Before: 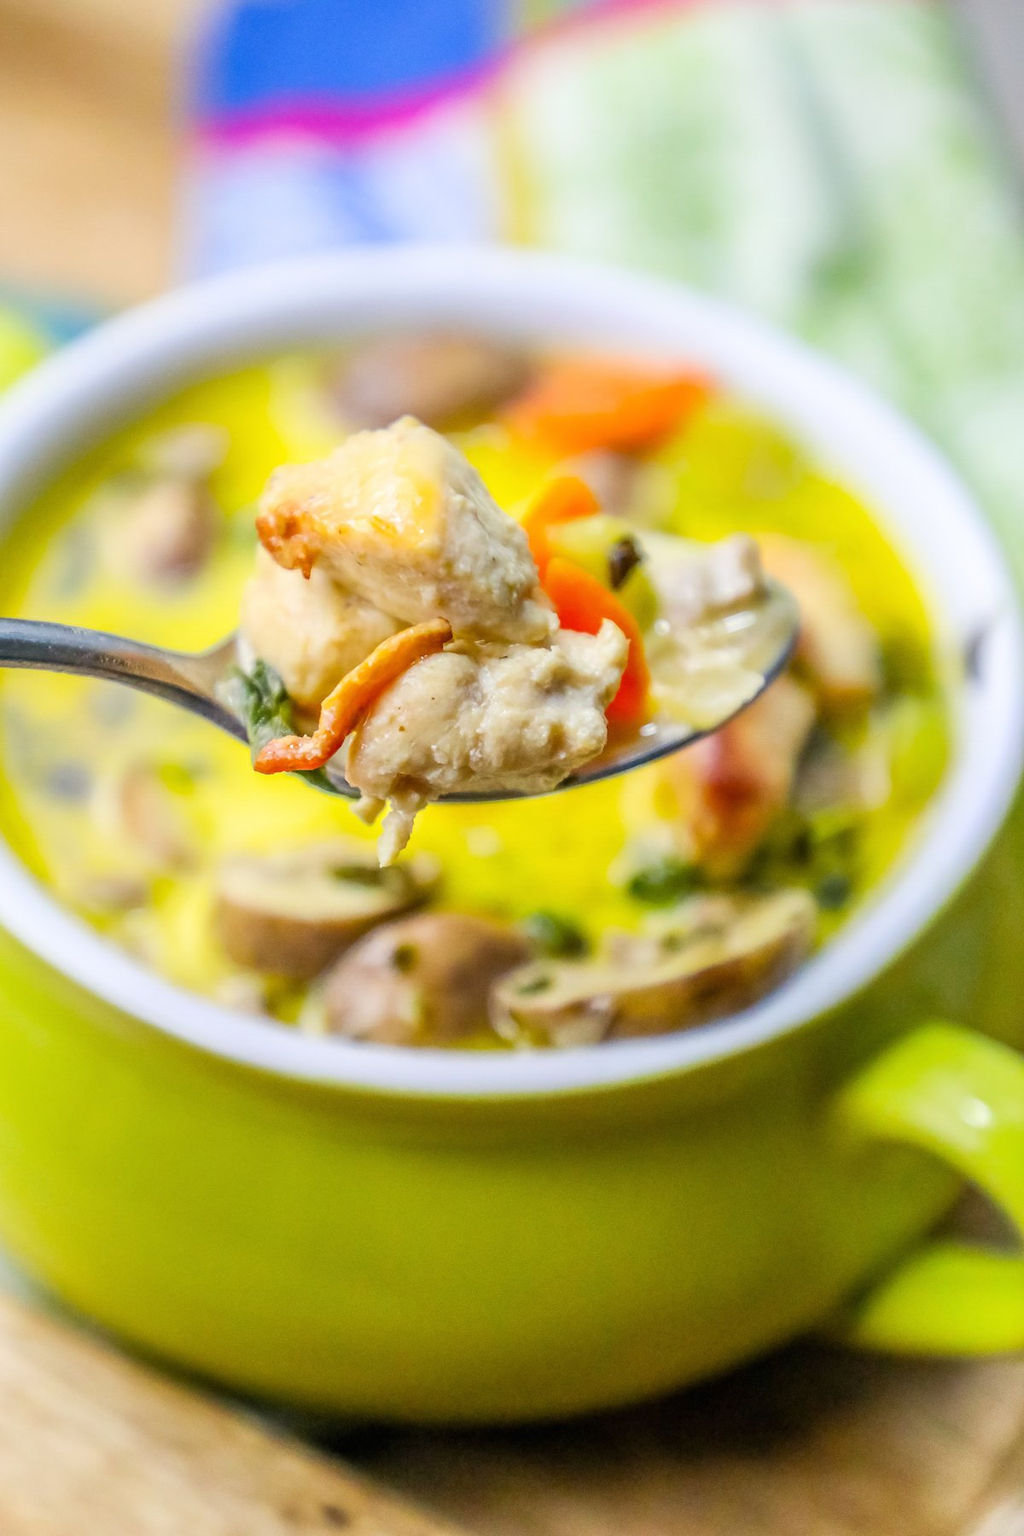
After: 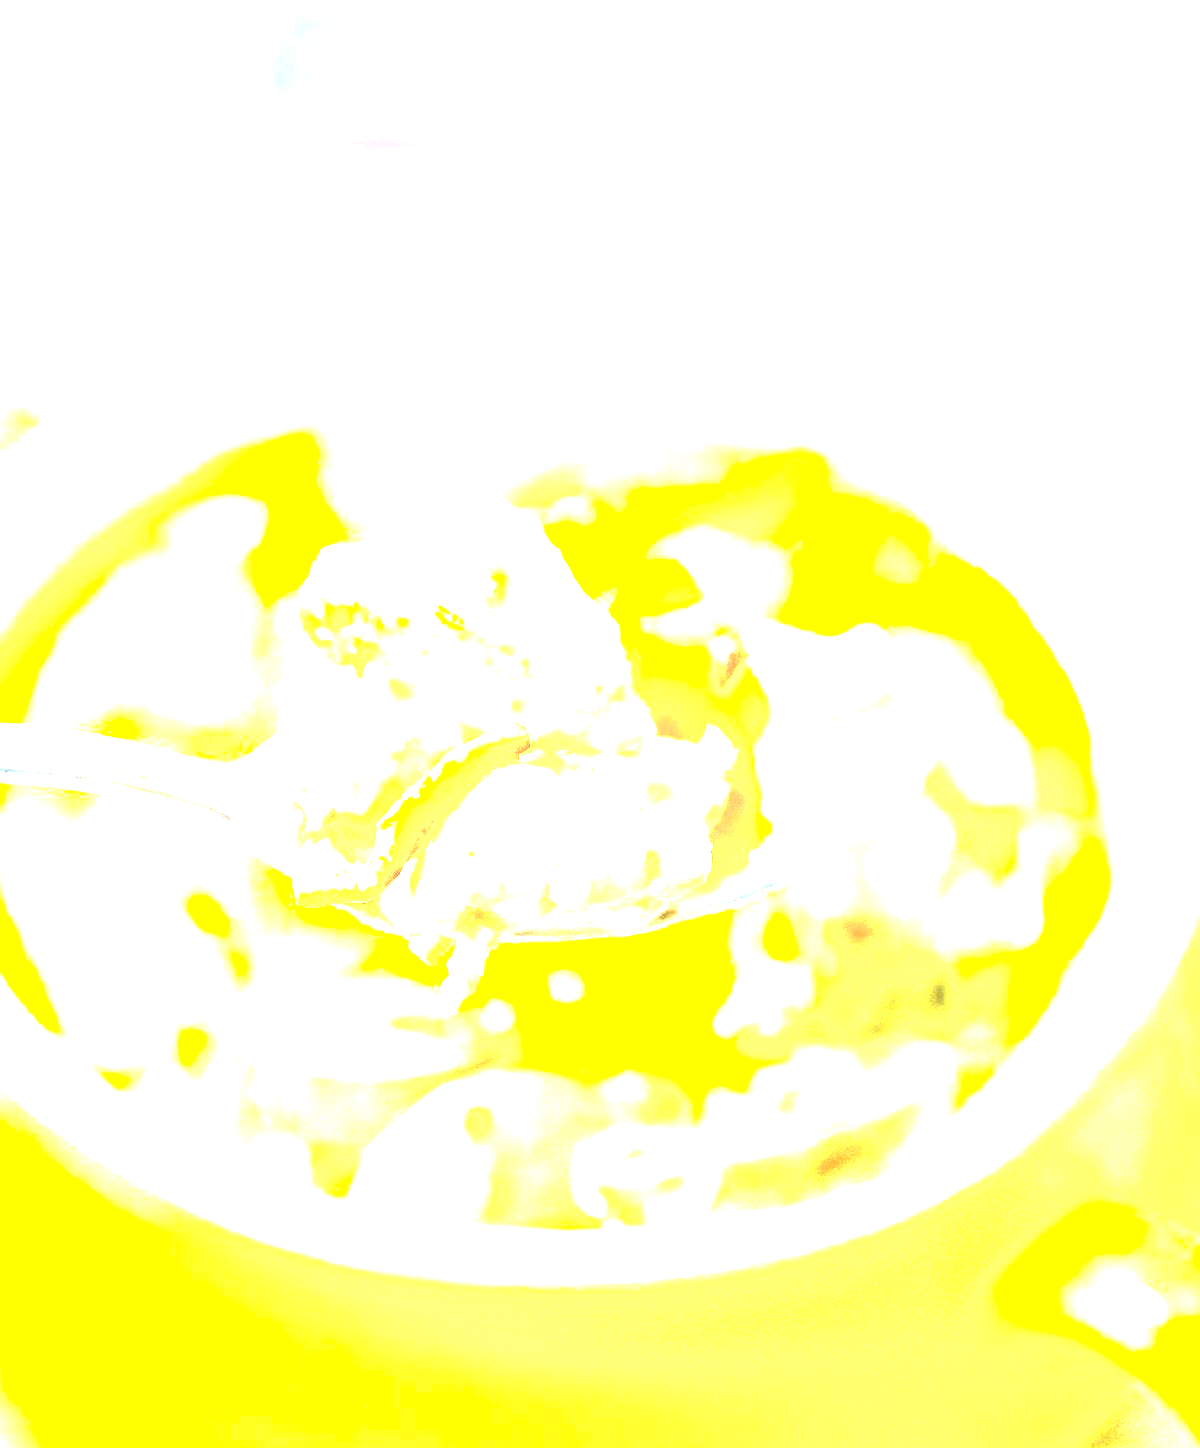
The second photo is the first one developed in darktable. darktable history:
crop: bottom 19.527%
sharpen: amount 0.201
exposure: black level correction 0, exposure 1.604 EV, compensate exposure bias true, compensate highlight preservation false
local contrast: detail 130%
levels: white 99.95%, levels [0, 0.281, 0.562]
